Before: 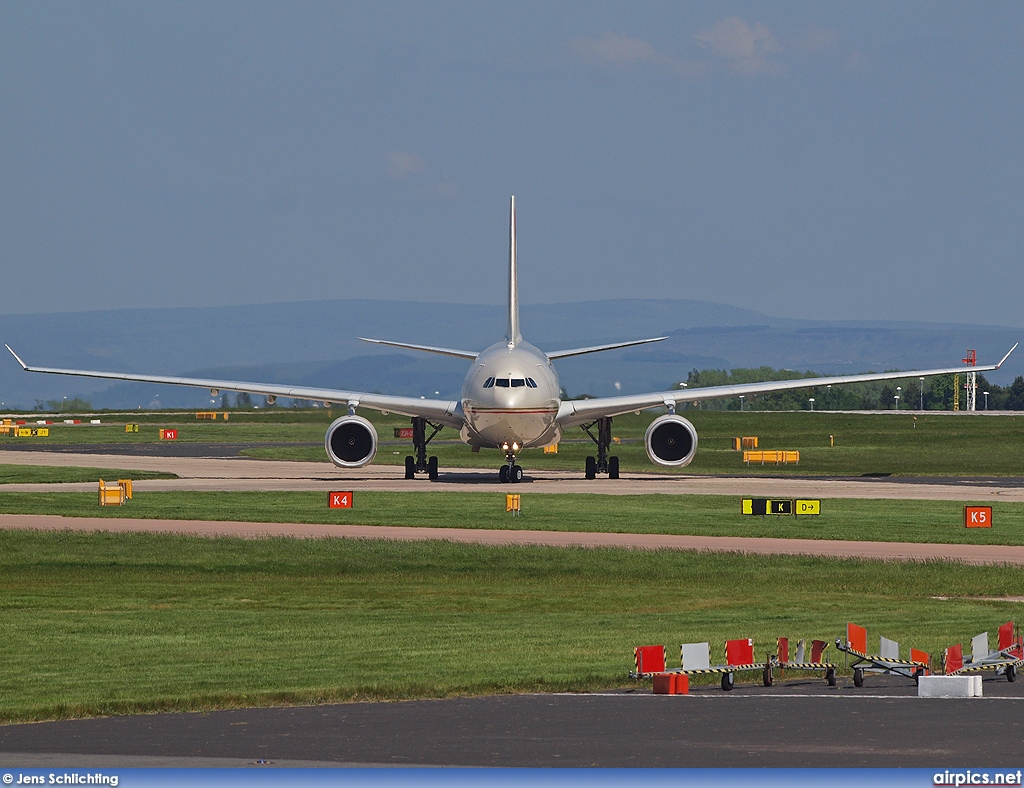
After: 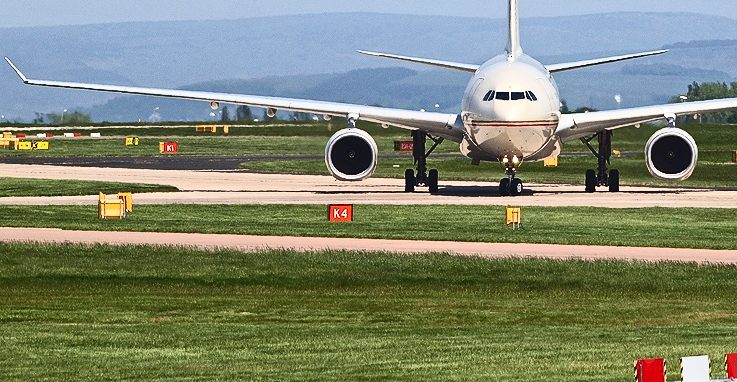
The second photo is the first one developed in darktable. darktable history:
contrast brightness saturation: contrast 0.62, brightness 0.34, saturation 0.14
crop: top 36.498%, right 27.964%, bottom 14.995%
shadows and highlights: shadows -23.08, highlights 46.15, soften with gaussian
